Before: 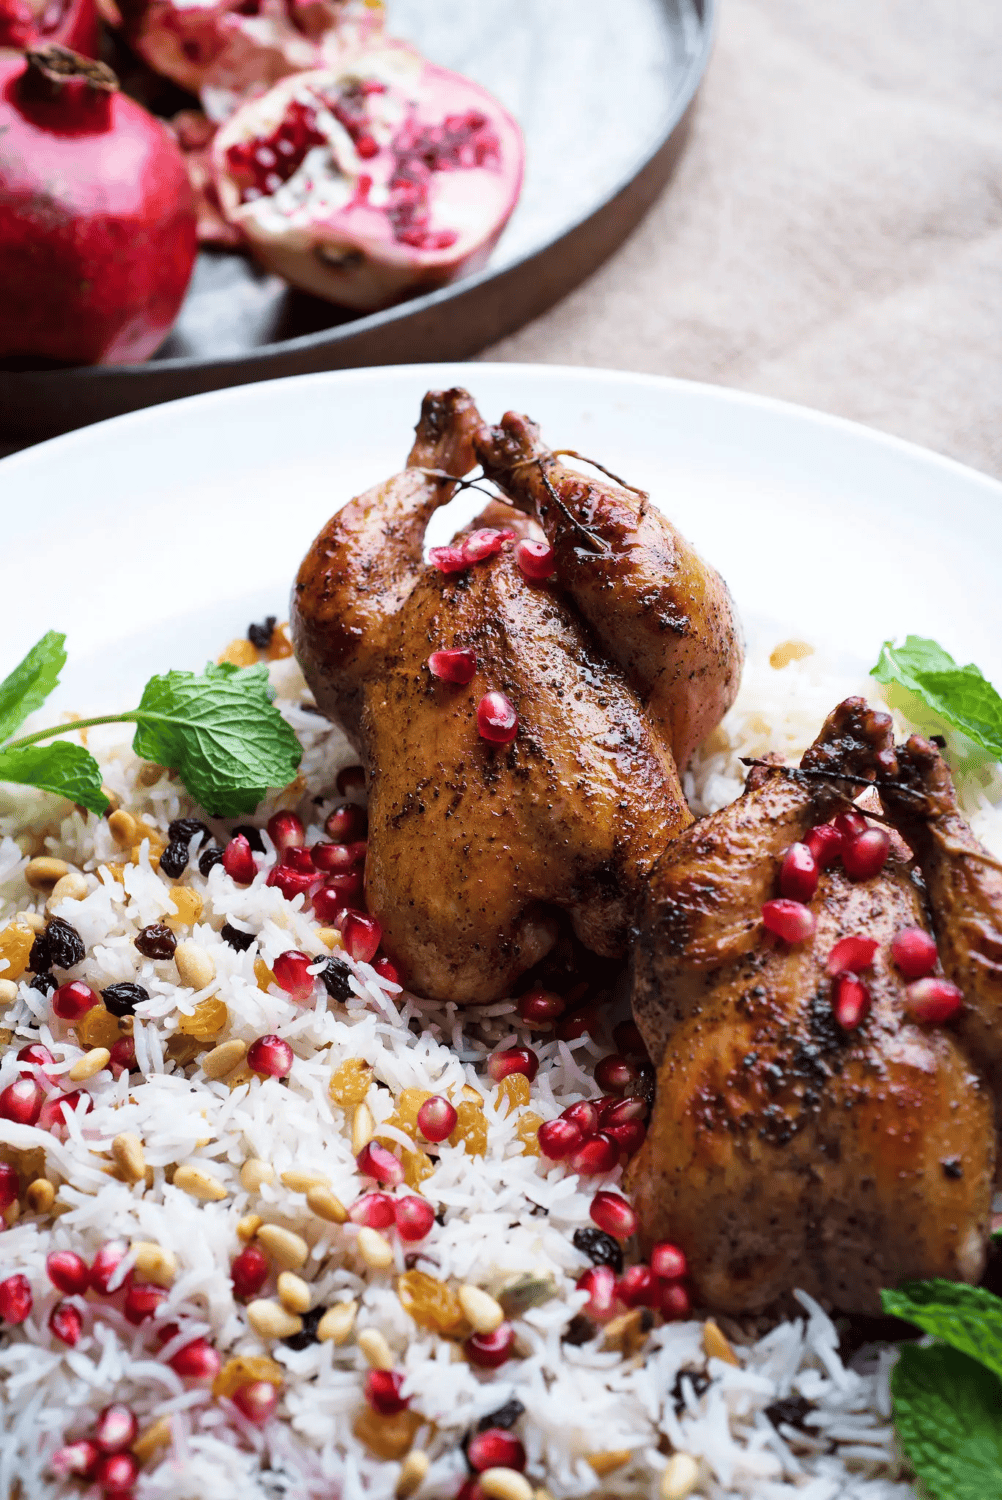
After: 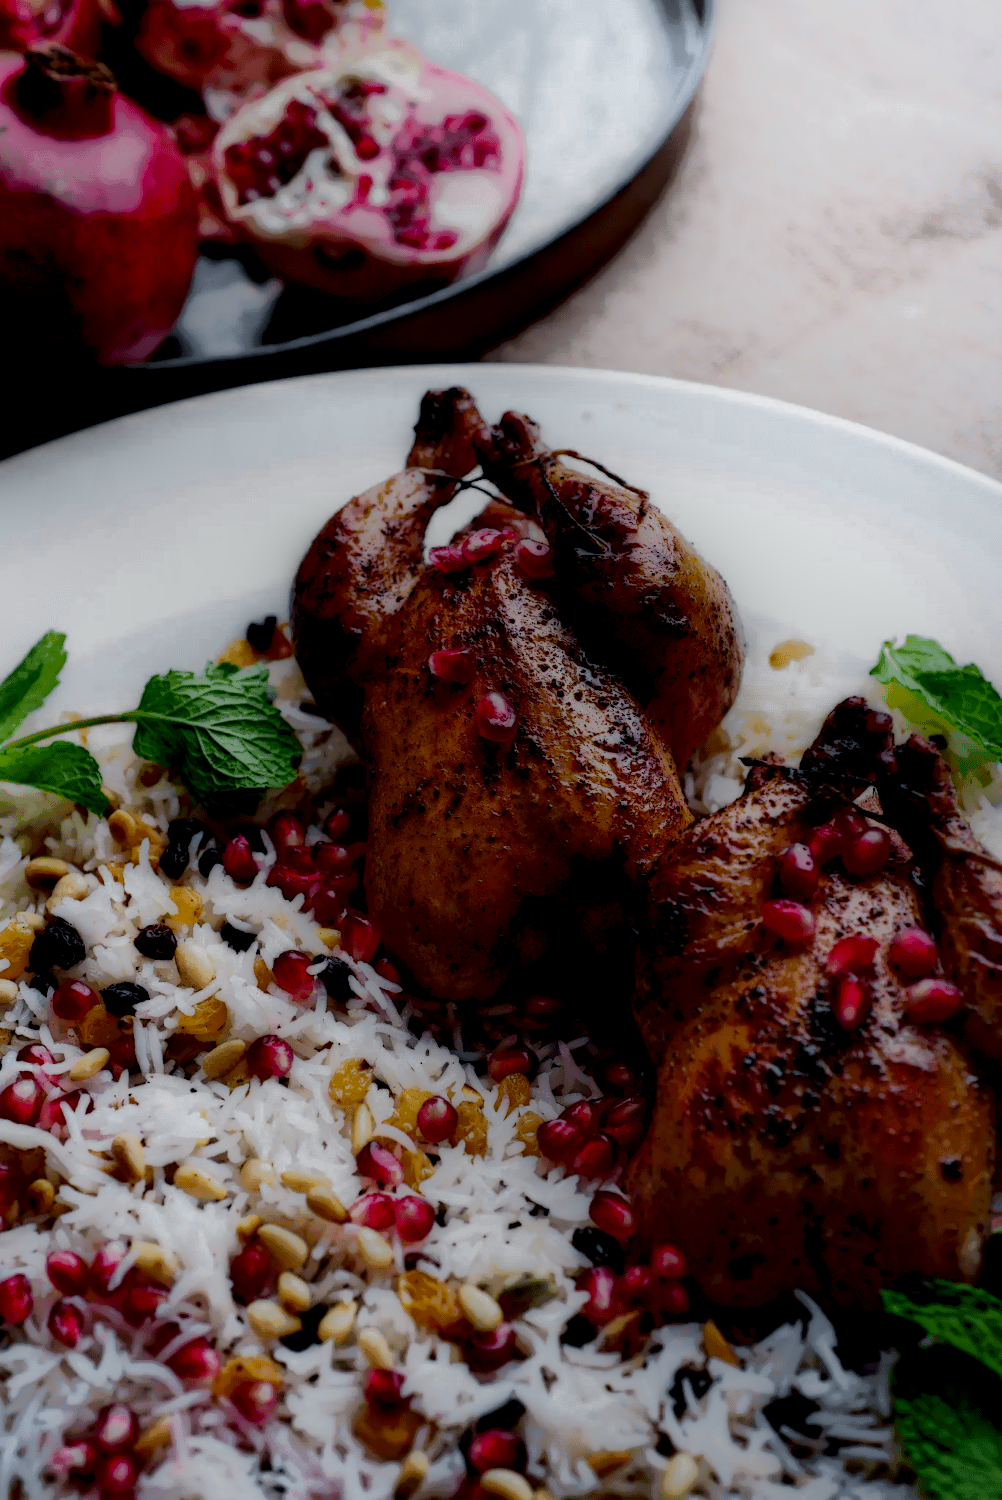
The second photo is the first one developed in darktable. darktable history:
local contrast: highlights 6%, shadows 196%, detail 164%, midtone range 0.006
